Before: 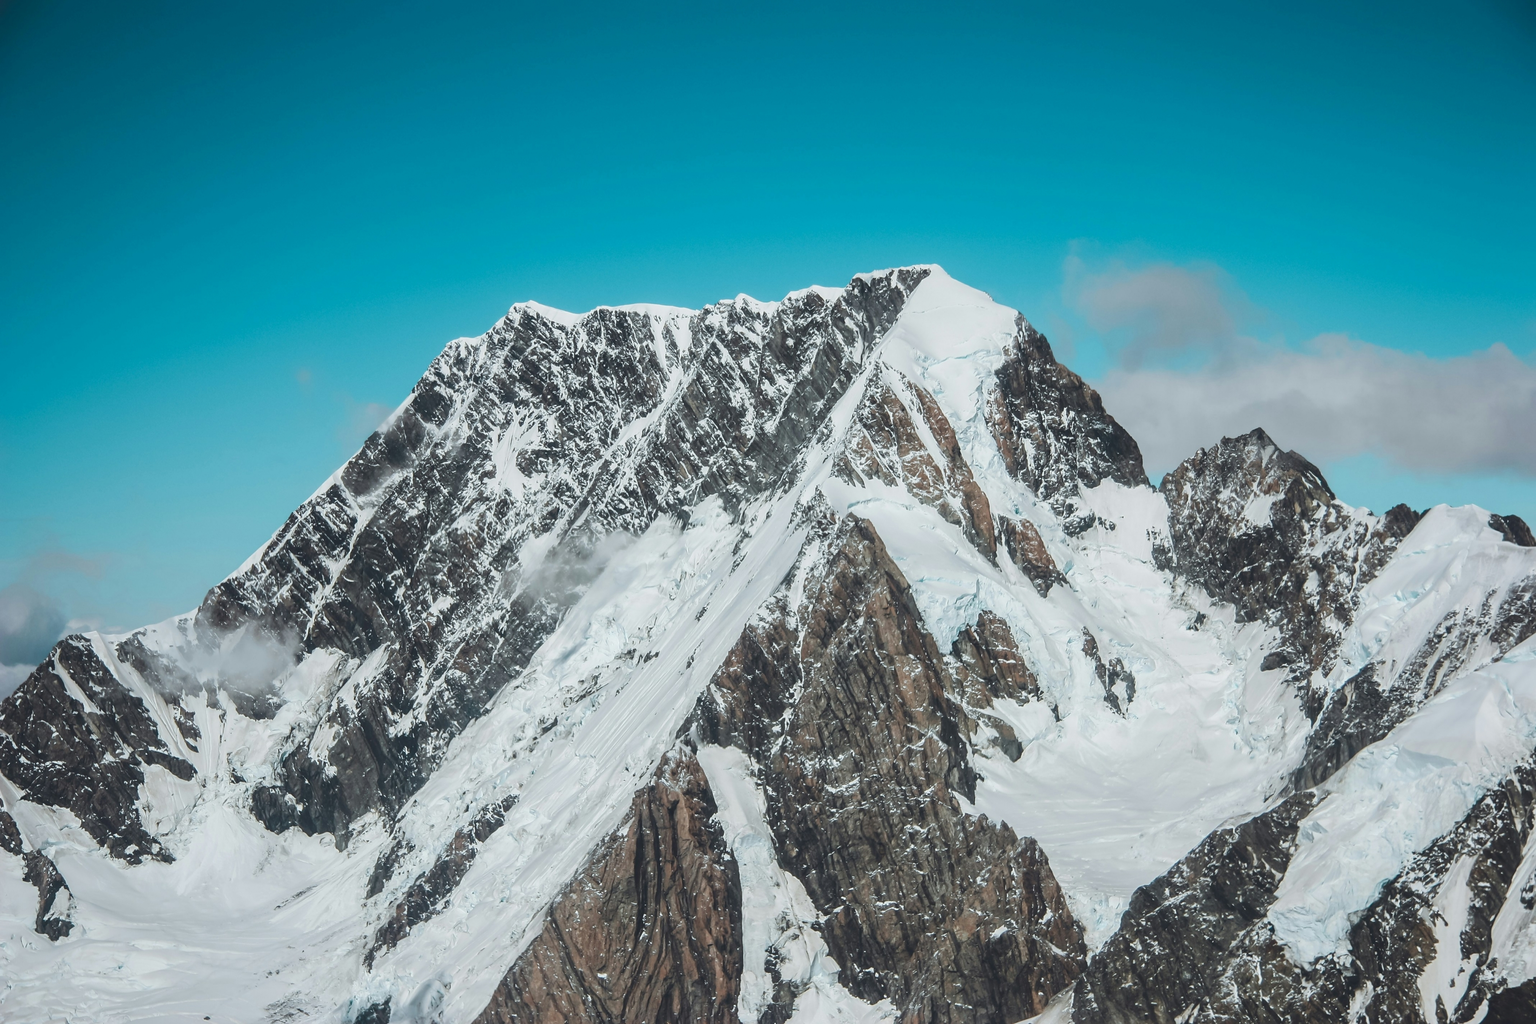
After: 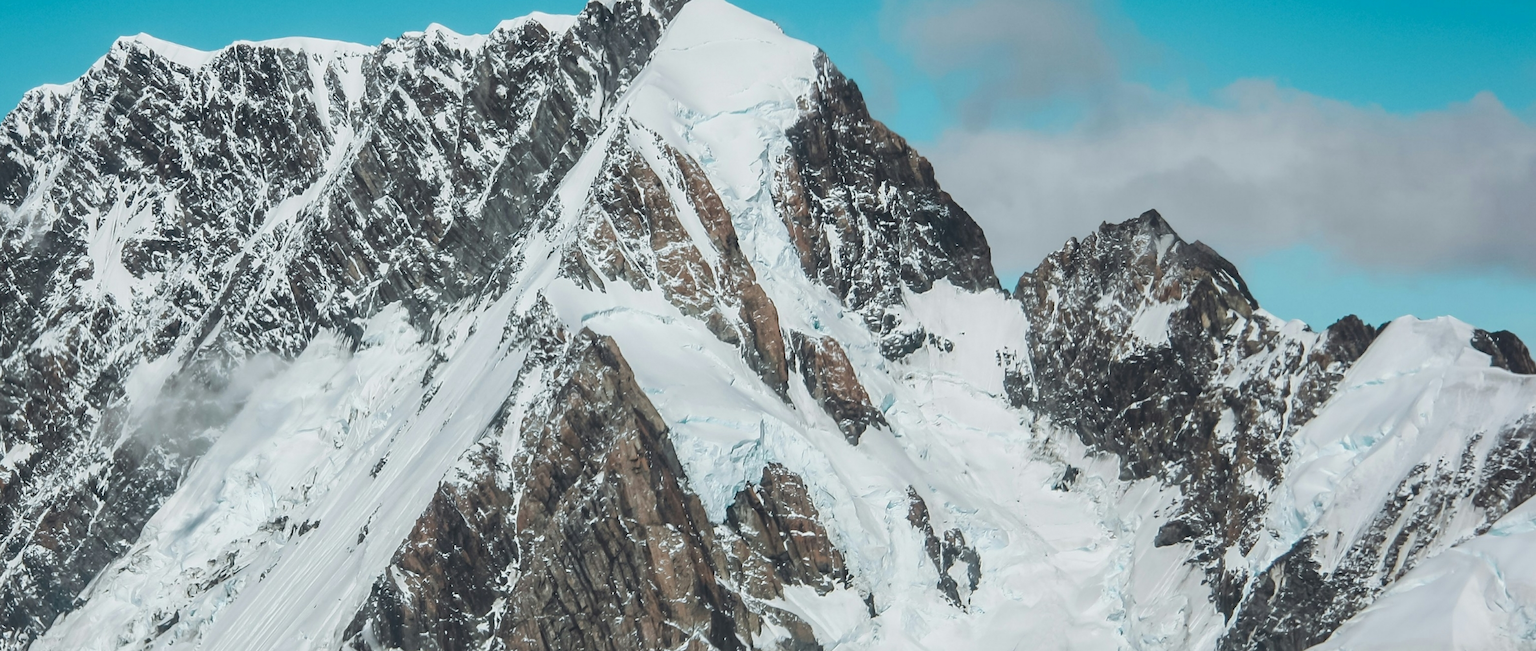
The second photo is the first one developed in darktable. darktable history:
crop and rotate: left 27.938%, top 27.046%, bottom 27.046%
white balance: emerald 1
